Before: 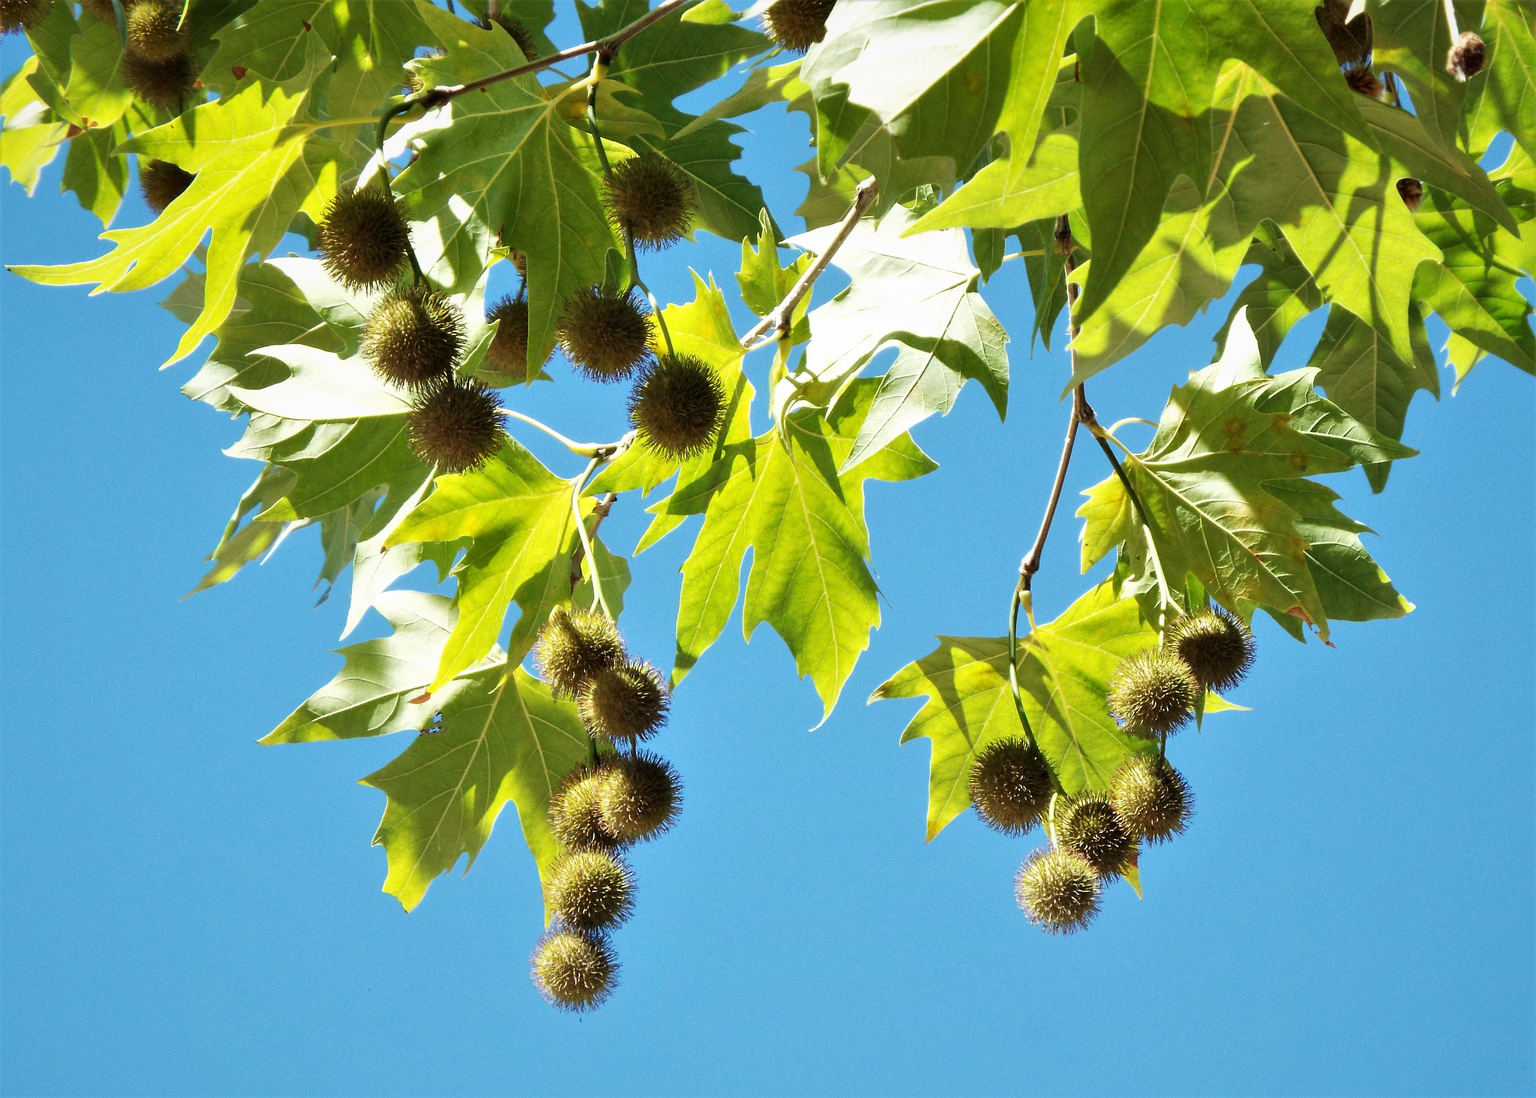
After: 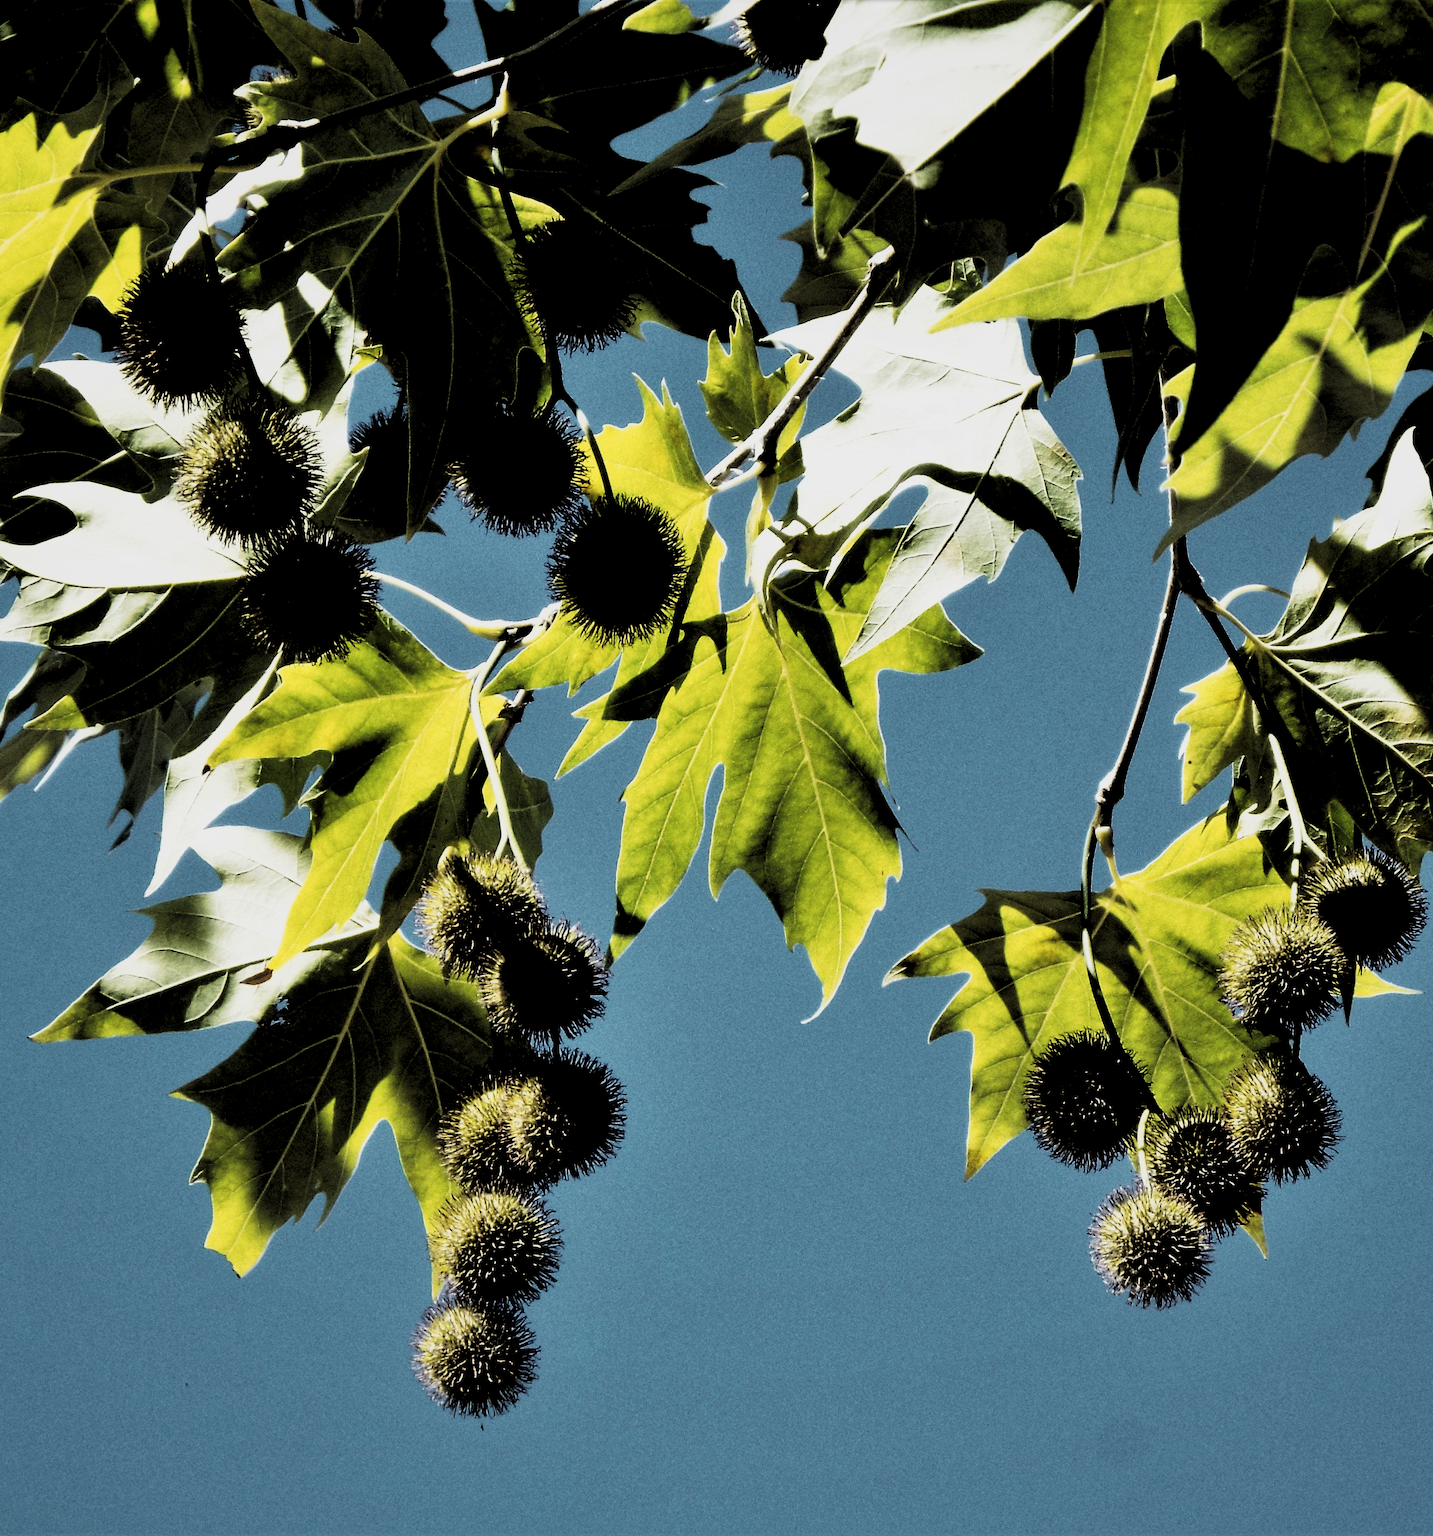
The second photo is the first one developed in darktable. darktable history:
tone curve: curves: ch0 [(0, 0.021) (0.049, 0.044) (0.152, 0.14) (0.328, 0.377) (0.473, 0.543) (0.663, 0.734) (0.84, 0.899) (1, 0.969)]; ch1 [(0, 0) (0.302, 0.331) (0.427, 0.433) (0.472, 0.47) (0.502, 0.503) (0.527, 0.524) (0.564, 0.591) (0.602, 0.632) (0.677, 0.701) (0.859, 0.885) (1, 1)]; ch2 [(0, 0) (0.33, 0.301) (0.447, 0.44) (0.487, 0.496) (0.502, 0.516) (0.535, 0.563) (0.565, 0.6) (0.618, 0.629) (1, 1)], preserve colors none
crop: left 15.383%, right 17.877%
levels: levels [0.514, 0.759, 1]
